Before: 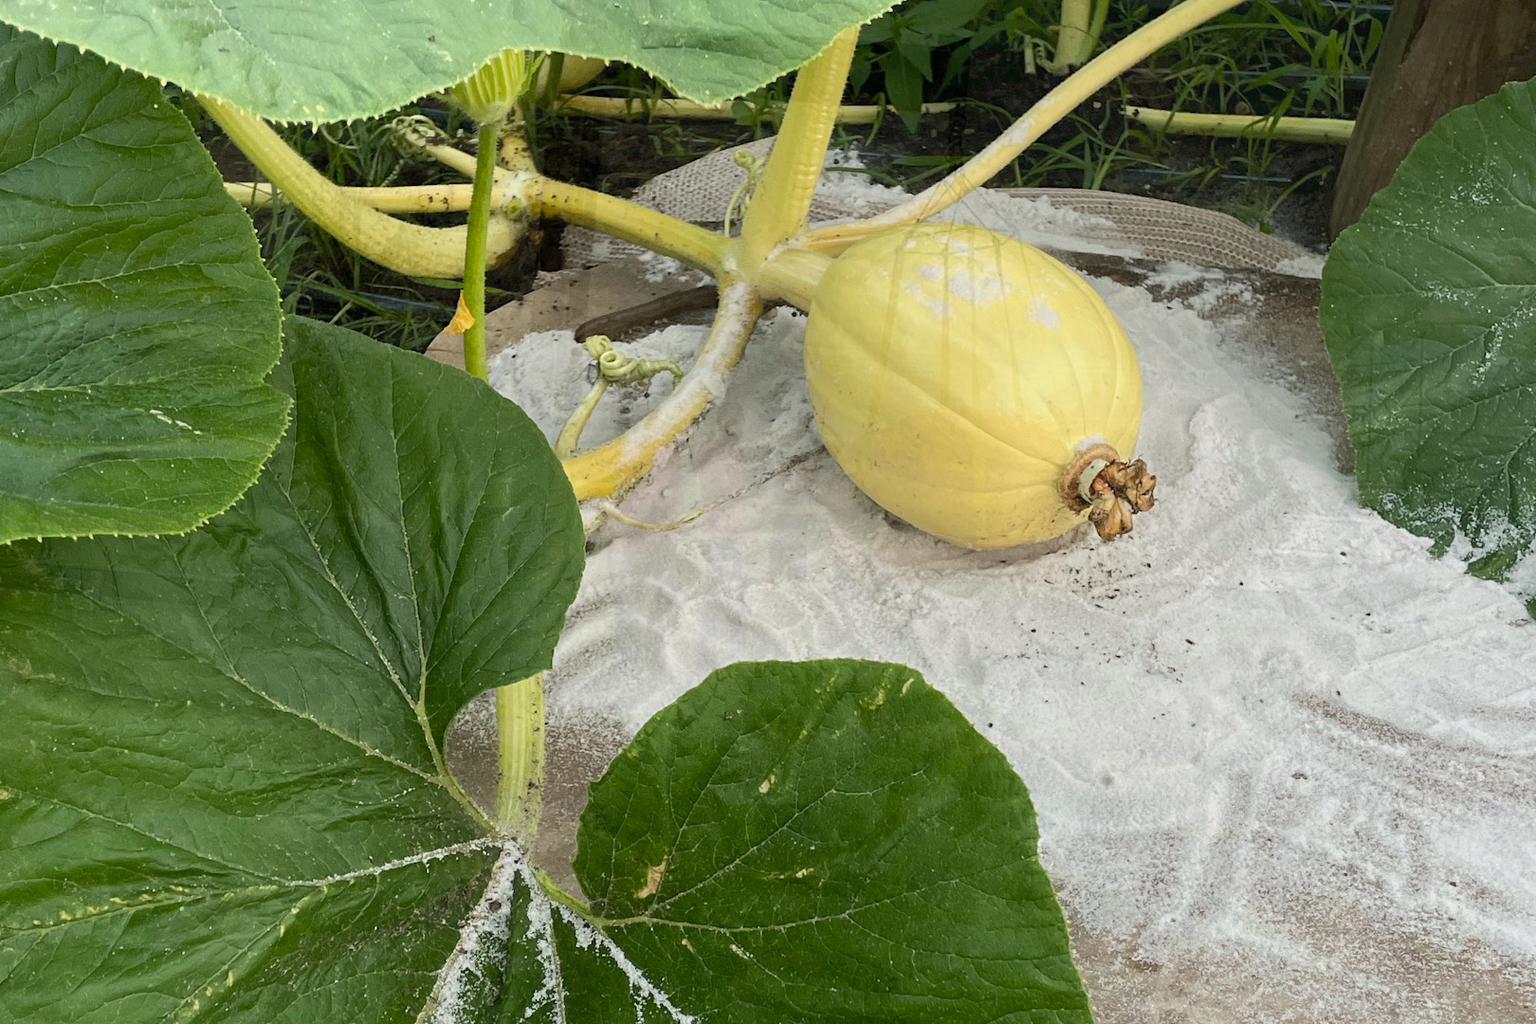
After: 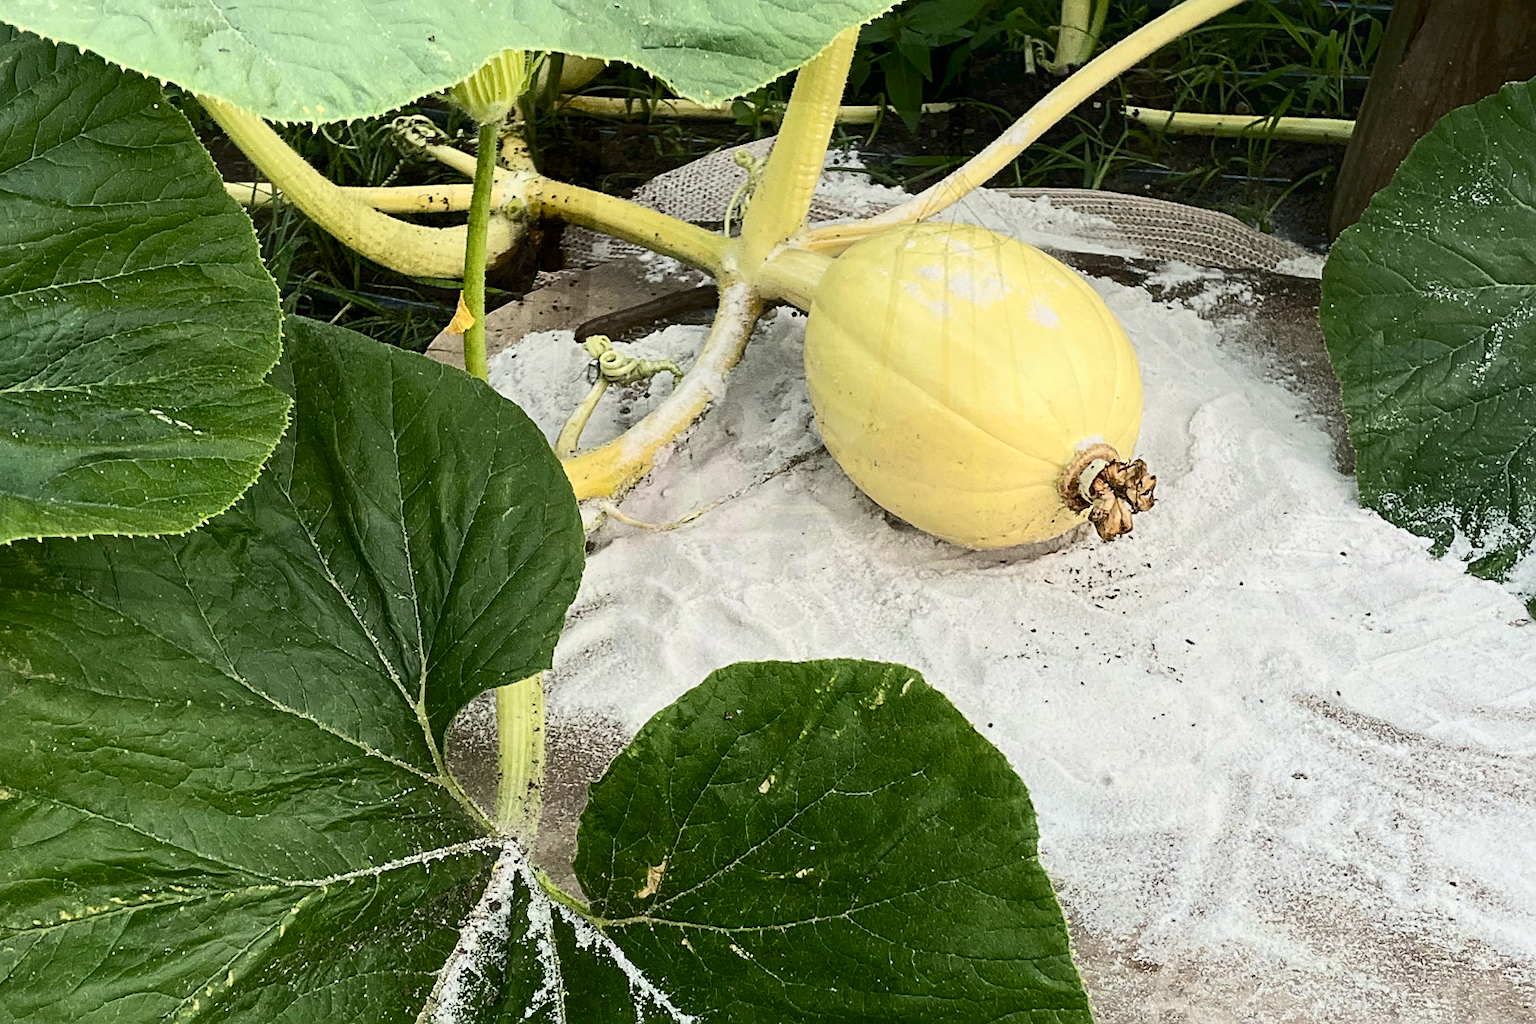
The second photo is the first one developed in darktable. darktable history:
sharpen: on, module defaults
contrast brightness saturation: contrast 0.28
